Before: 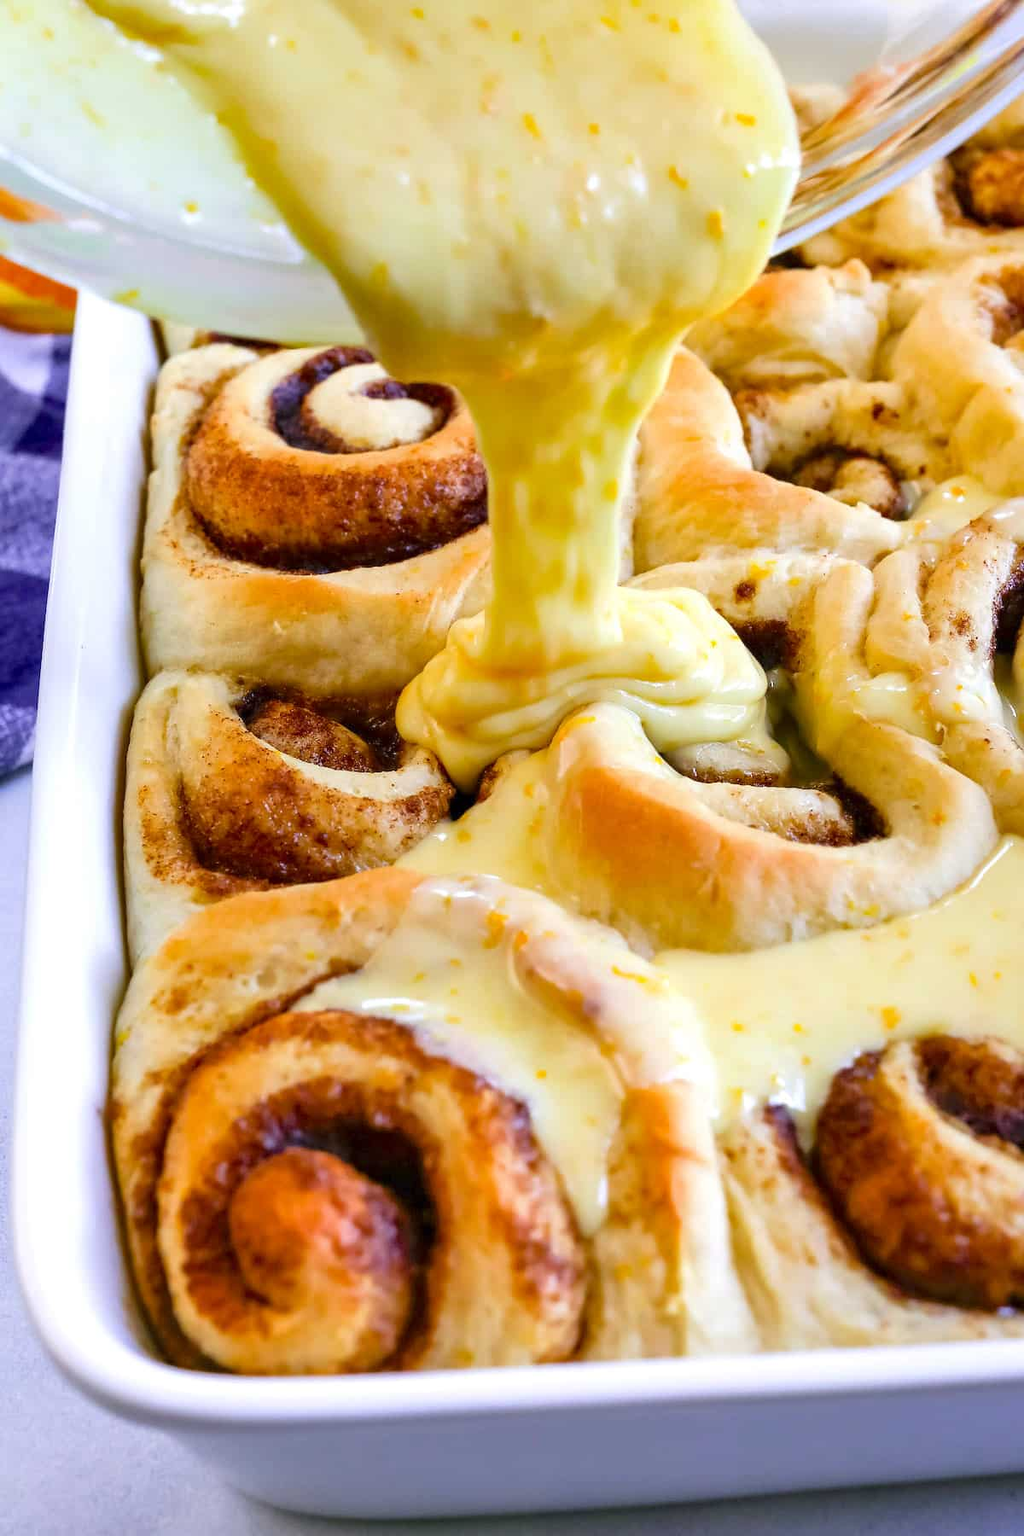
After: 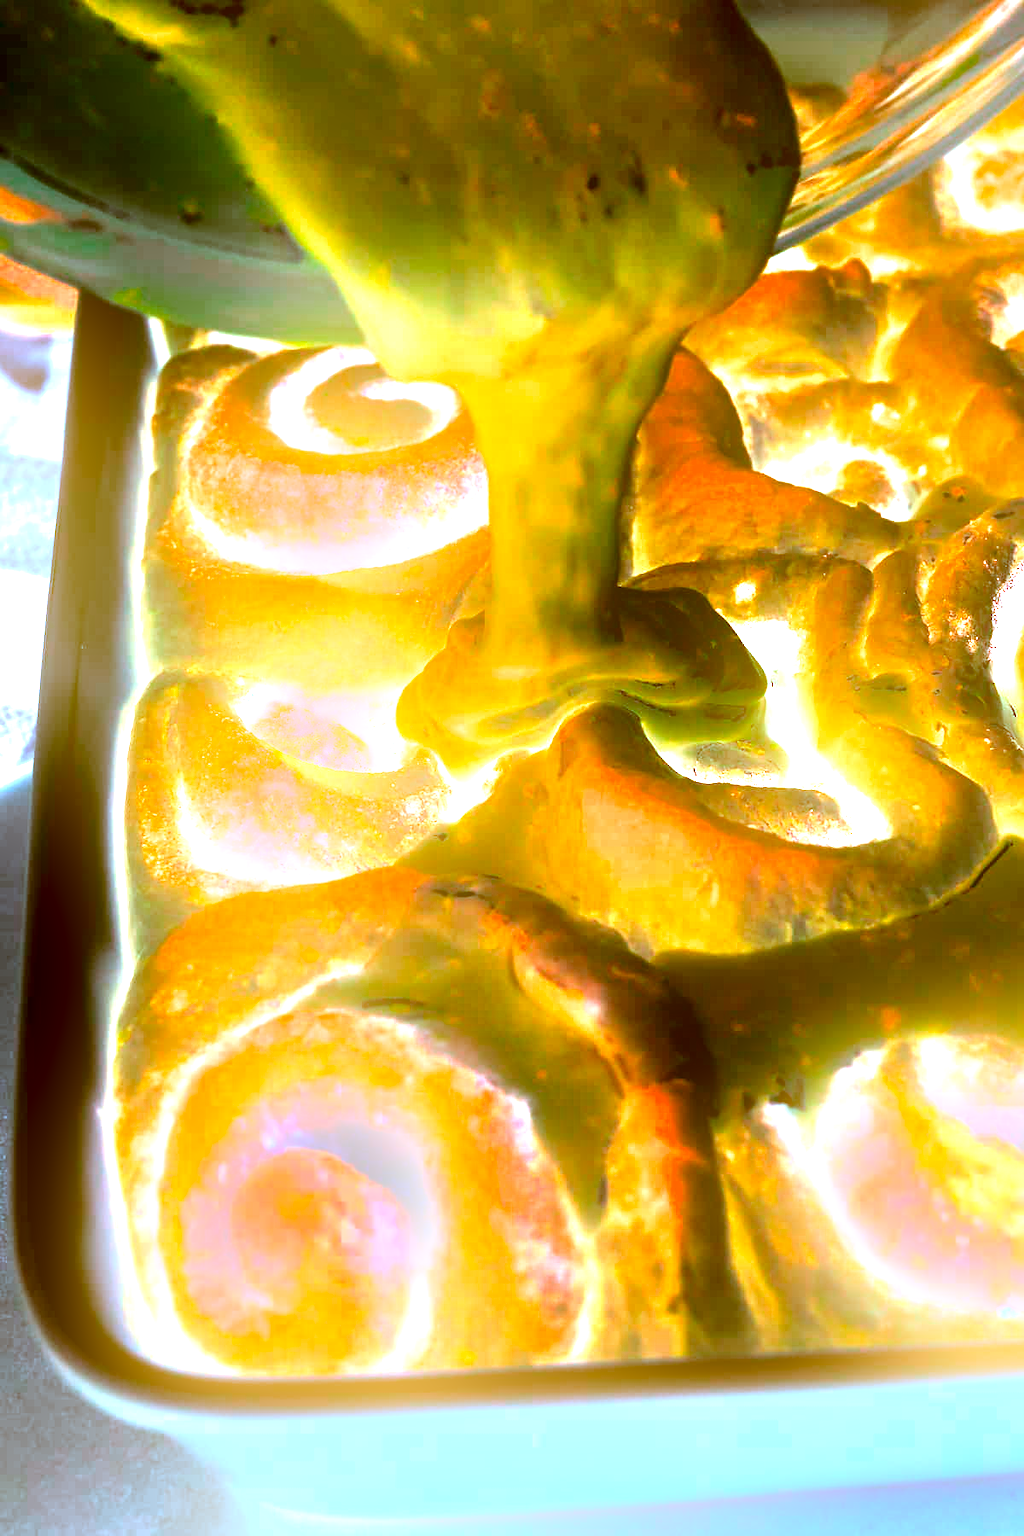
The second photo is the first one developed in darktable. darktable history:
white balance: red 0.925, blue 1.046
rgb curve: curves: ch0 [(0, 0.186) (0.314, 0.284) (0.576, 0.466) (0.805, 0.691) (0.936, 0.886)]; ch1 [(0, 0.186) (0.314, 0.284) (0.581, 0.534) (0.771, 0.746) (0.936, 0.958)]; ch2 [(0, 0.216) (0.275, 0.39) (1, 1)], mode RGB, independent channels, compensate middle gray true, preserve colors none
exposure: black level correction 0, exposure 1.975 EV, compensate exposure bias true, compensate highlight preservation false
bloom: on, module defaults
